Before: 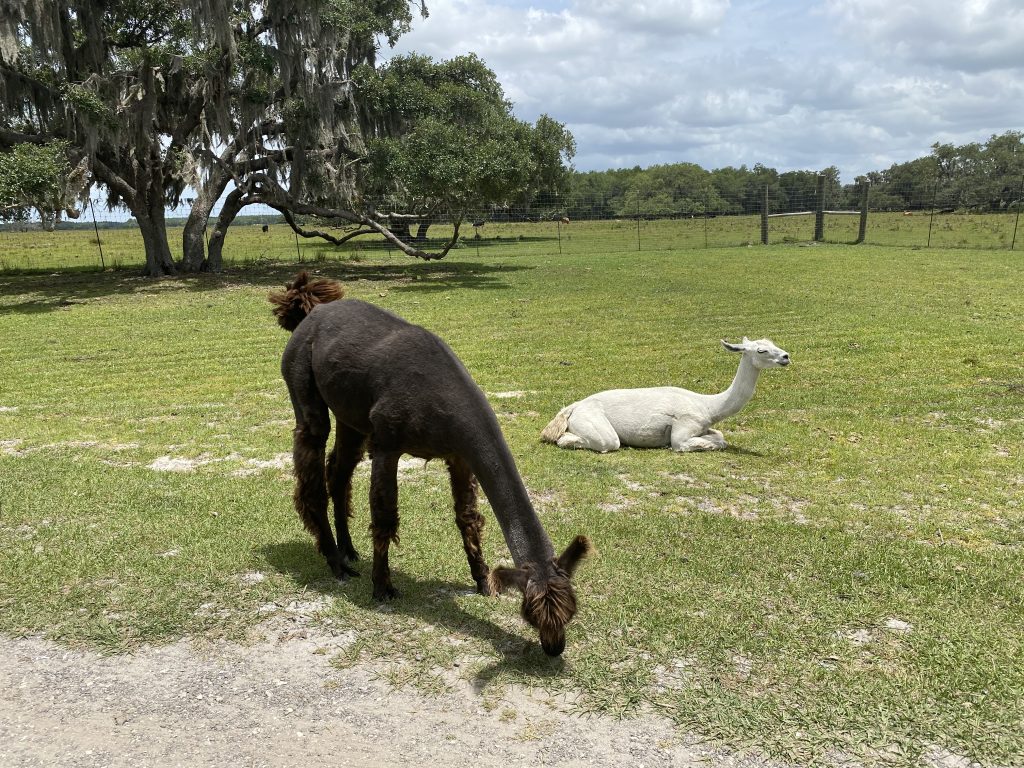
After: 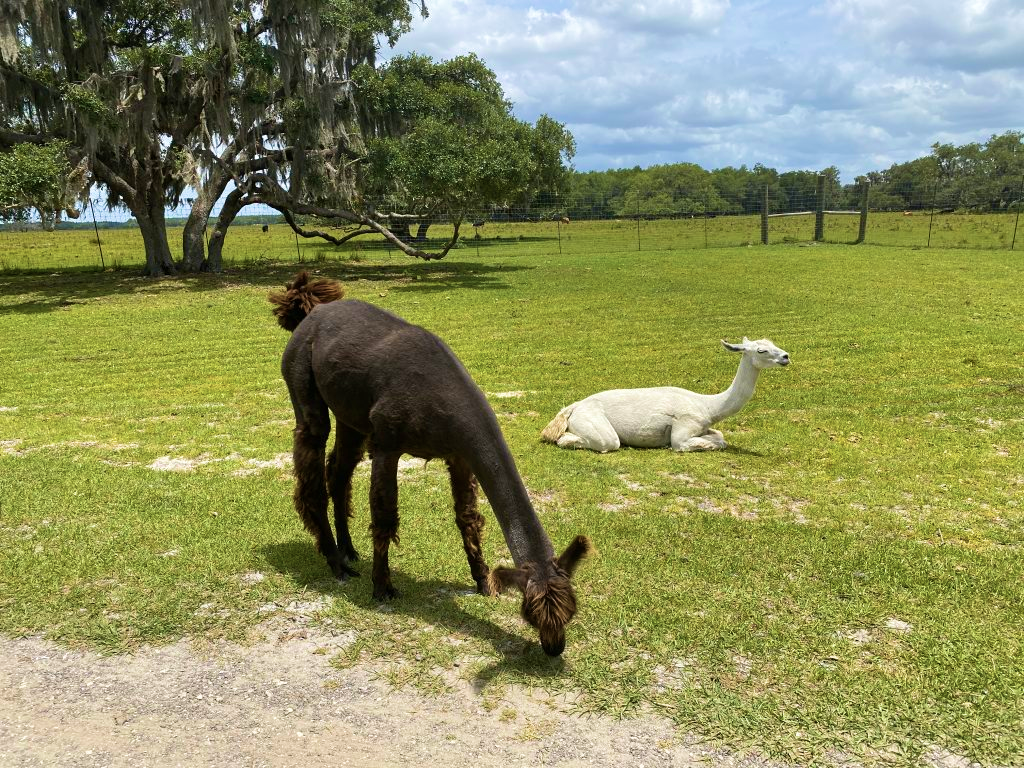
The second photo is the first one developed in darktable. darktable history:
velvia: strength 66.44%, mid-tones bias 0.979
